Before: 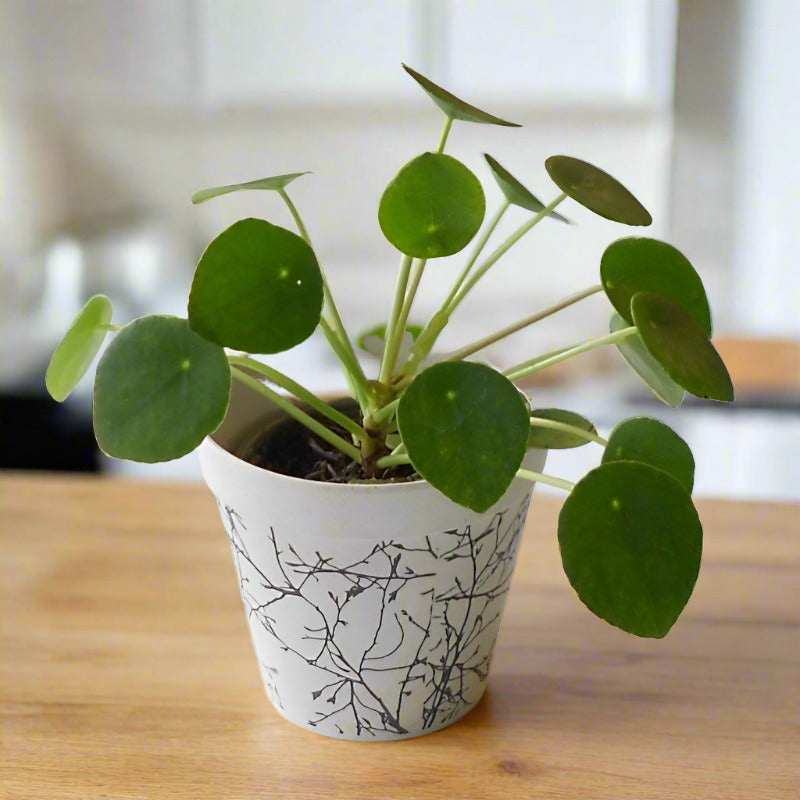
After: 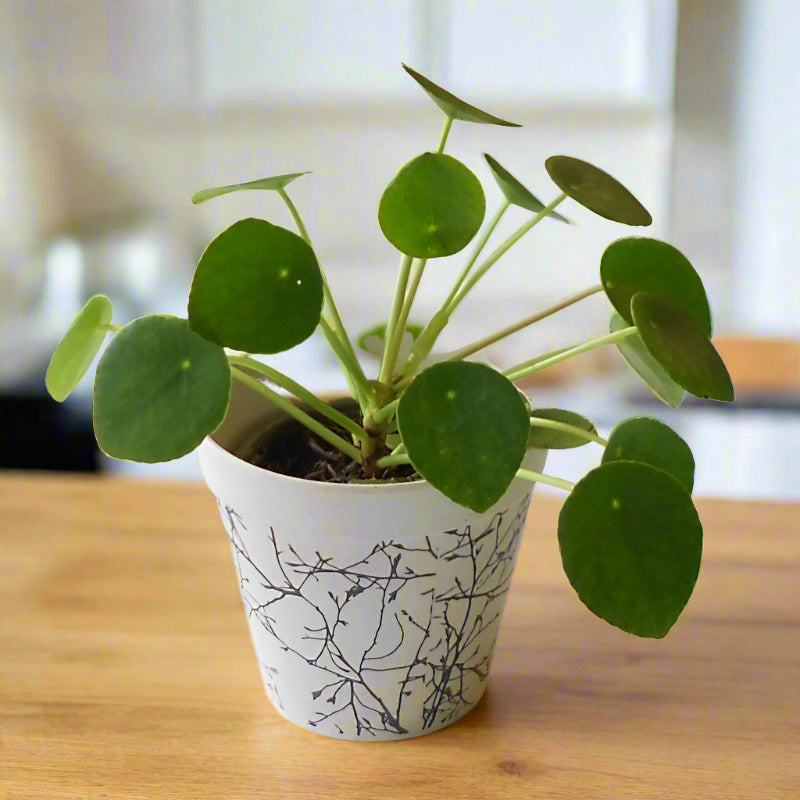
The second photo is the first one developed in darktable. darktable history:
velvia: strength 44.44%
